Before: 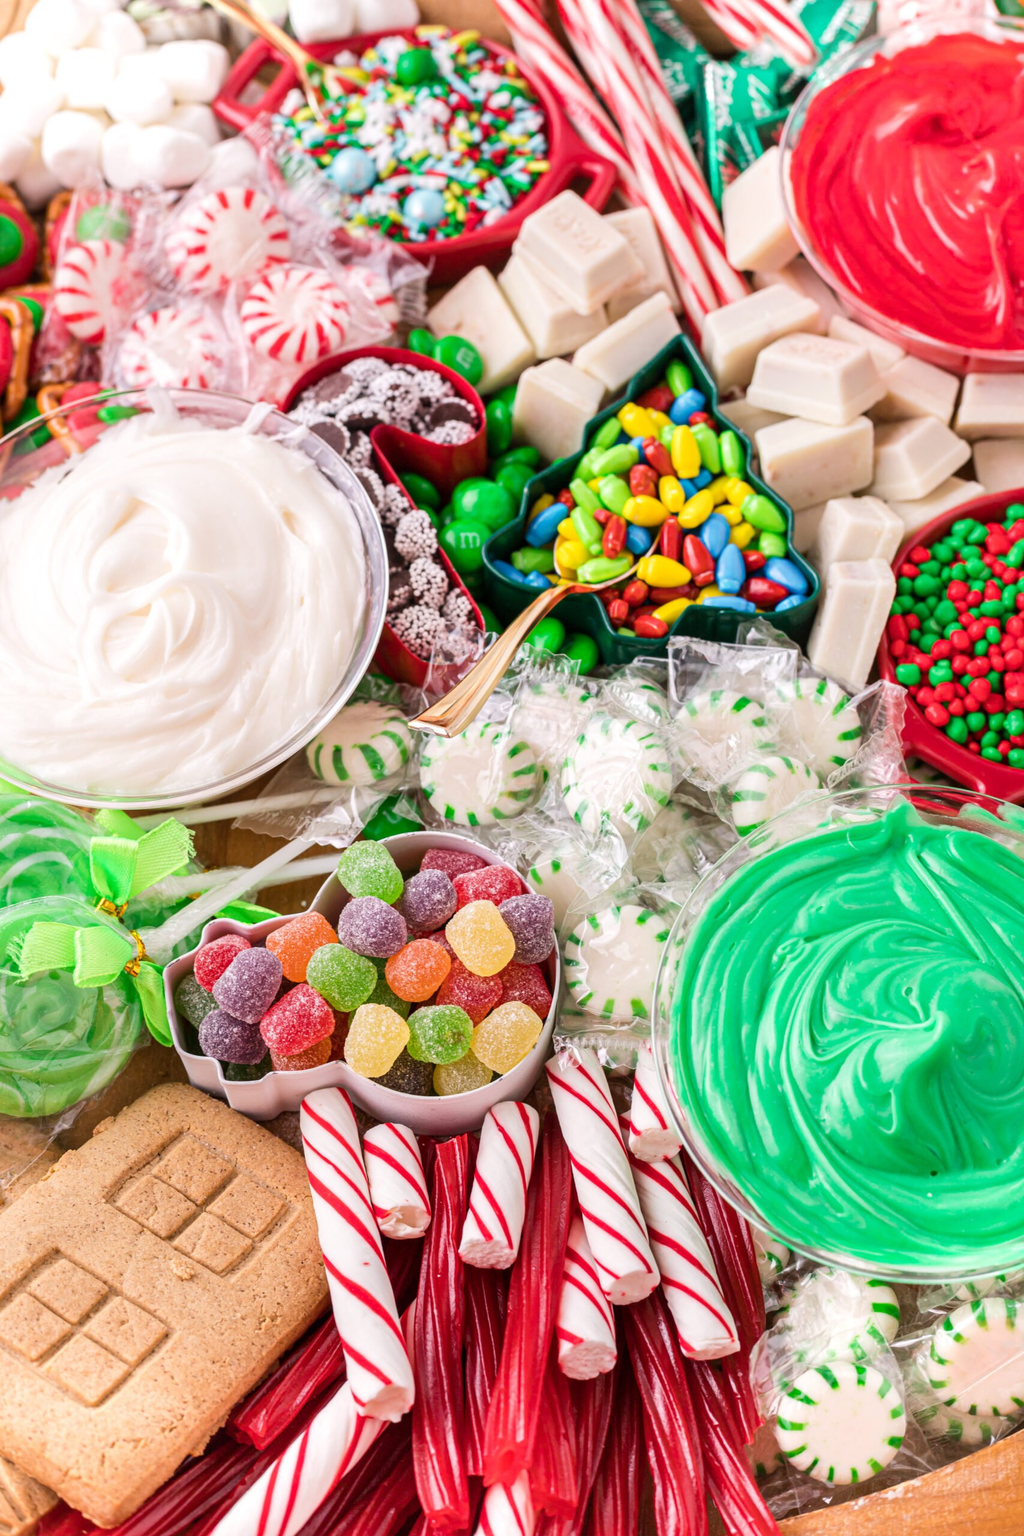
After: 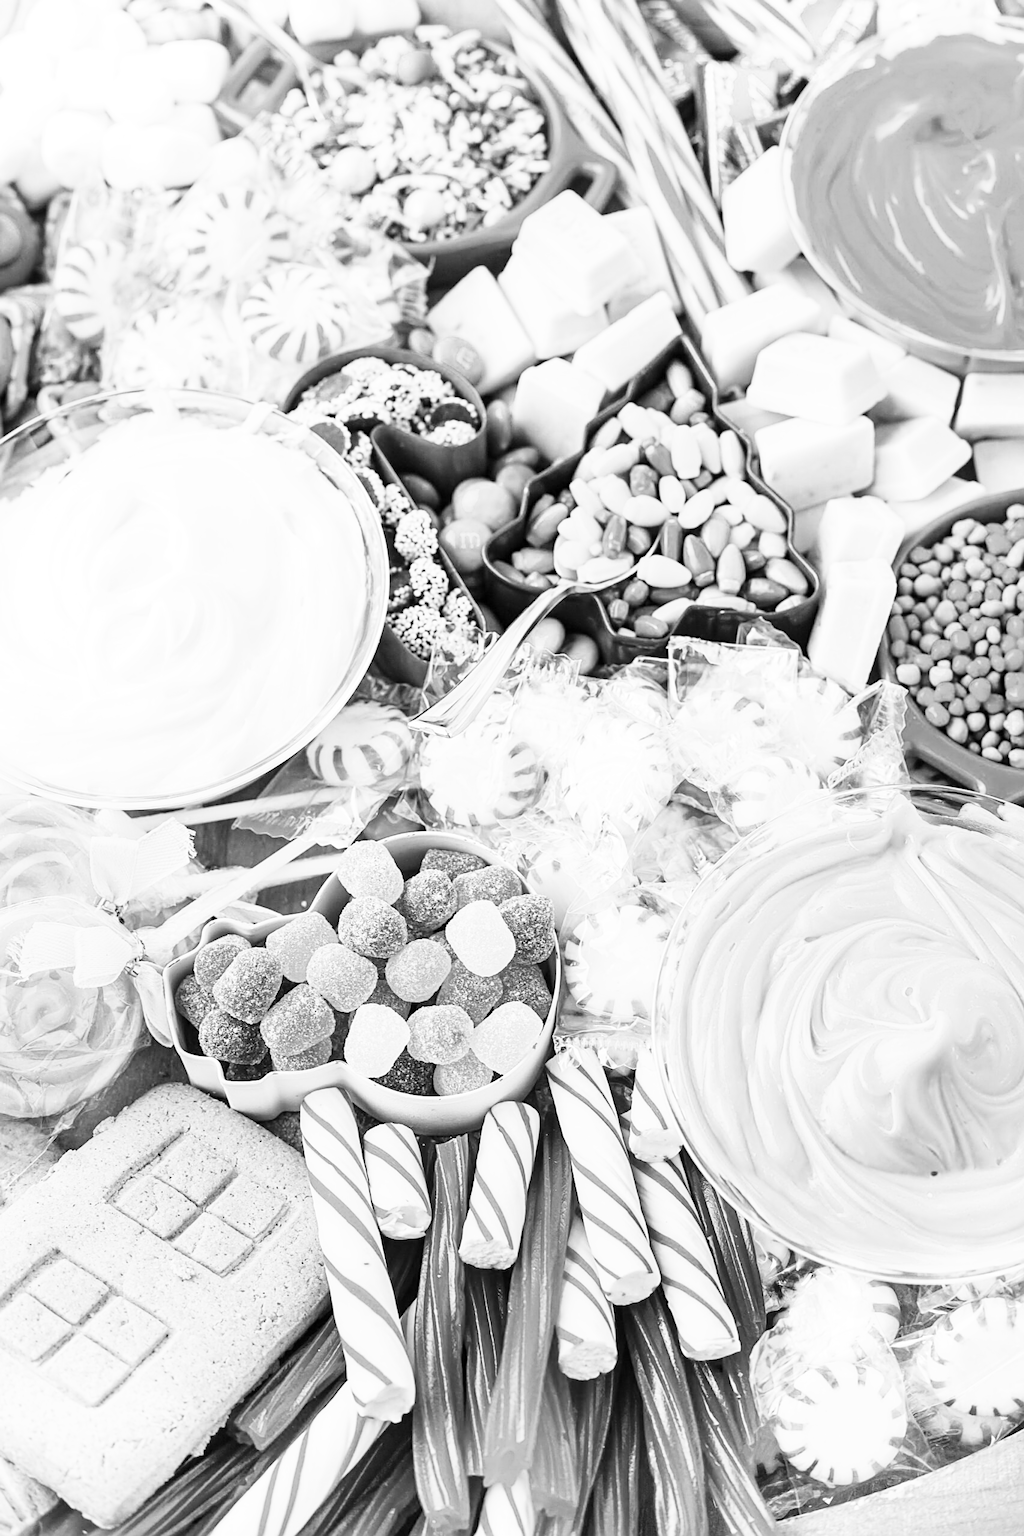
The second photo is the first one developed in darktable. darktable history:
sharpen: on, module defaults
monochrome: size 3.1
base curve: curves: ch0 [(0, 0) (0.018, 0.026) (0.143, 0.37) (0.33, 0.731) (0.458, 0.853) (0.735, 0.965) (0.905, 0.986) (1, 1)]
